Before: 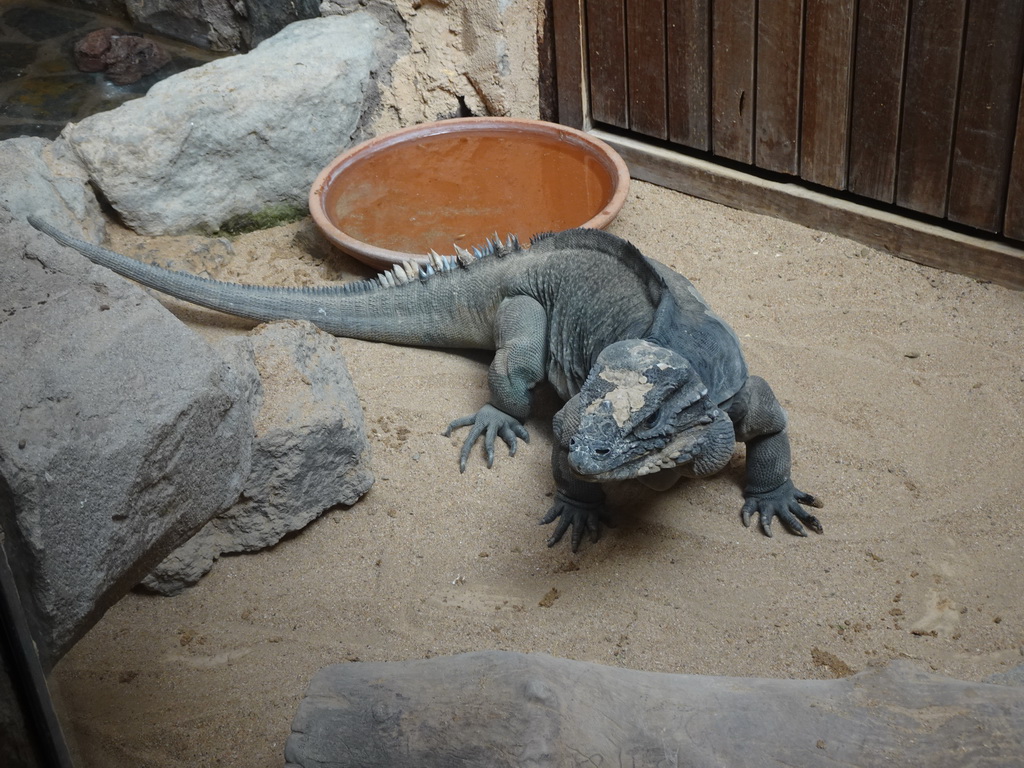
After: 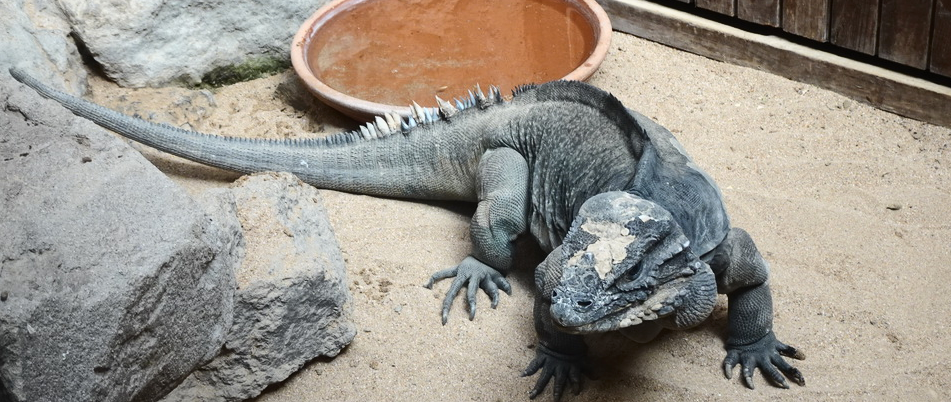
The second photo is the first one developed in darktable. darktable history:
tone curve: curves: ch0 [(0, 0) (0.003, 0.003) (0.011, 0.009) (0.025, 0.022) (0.044, 0.037) (0.069, 0.051) (0.1, 0.079) (0.136, 0.114) (0.177, 0.152) (0.224, 0.212) (0.277, 0.281) (0.335, 0.358) (0.399, 0.459) (0.468, 0.573) (0.543, 0.684) (0.623, 0.779) (0.709, 0.866) (0.801, 0.949) (0.898, 0.98) (1, 1)], color space Lab, independent channels, preserve colors none
crop: left 1.836%, top 19.363%, right 5.22%, bottom 28.277%
